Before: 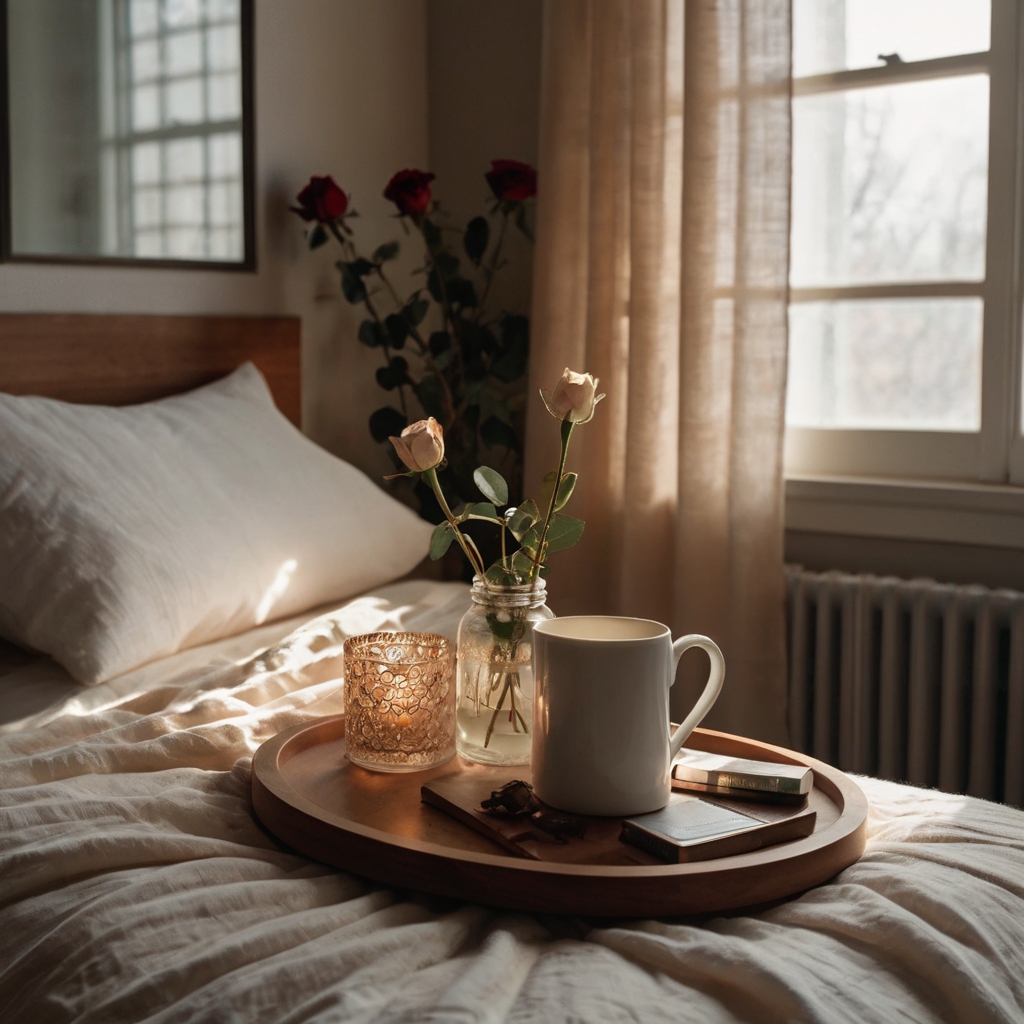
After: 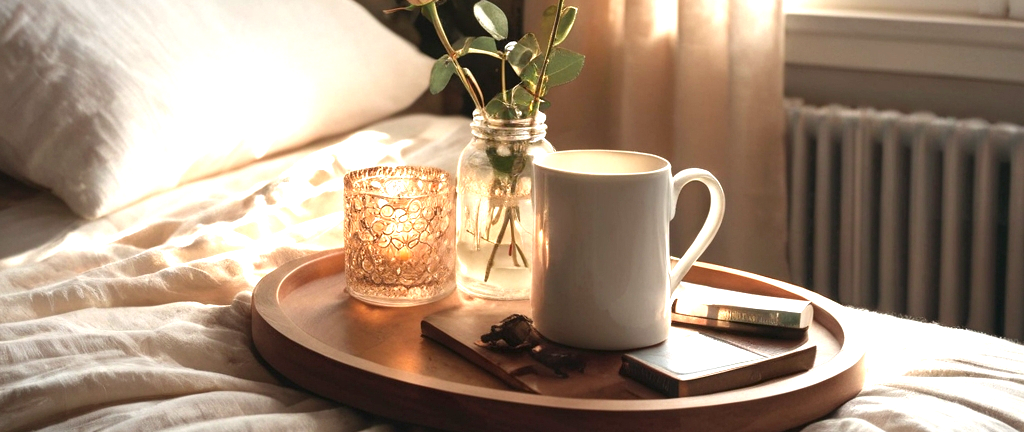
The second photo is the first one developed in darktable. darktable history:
exposure: exposure 1.5 EV, compensate highlight preservation false
crop: top 45.551%, bottom 12.262%
